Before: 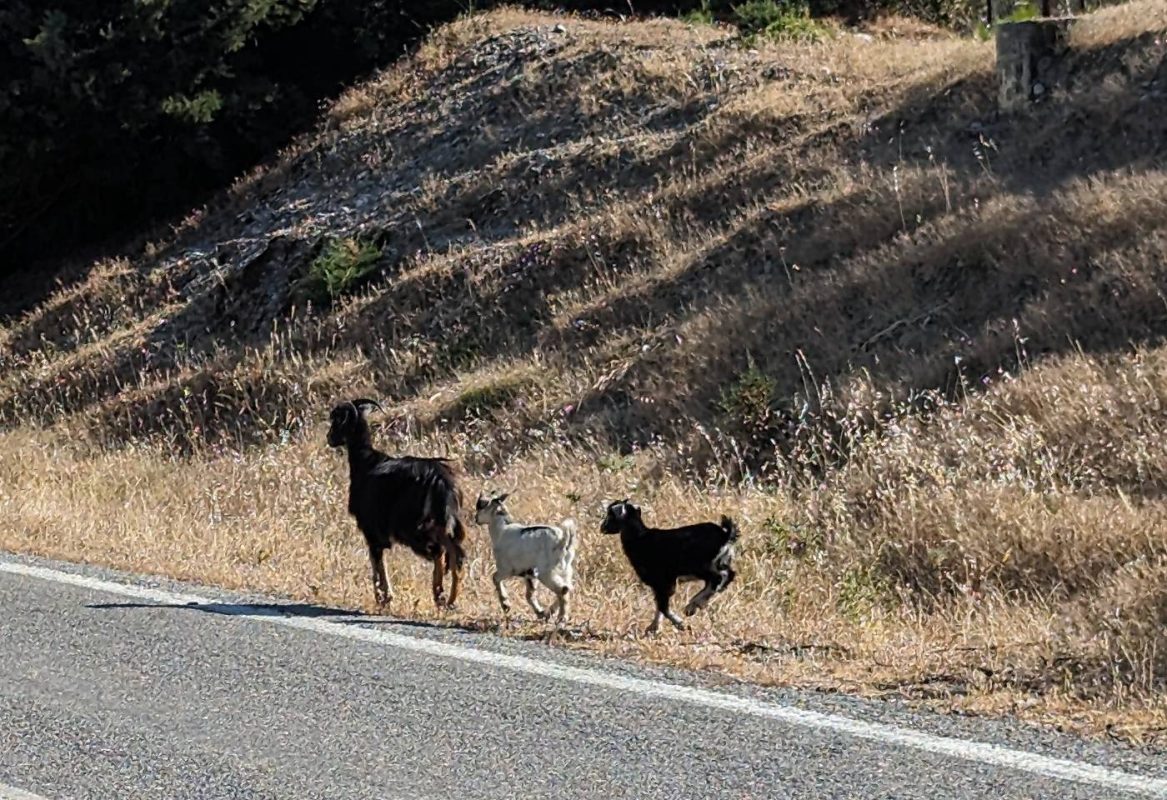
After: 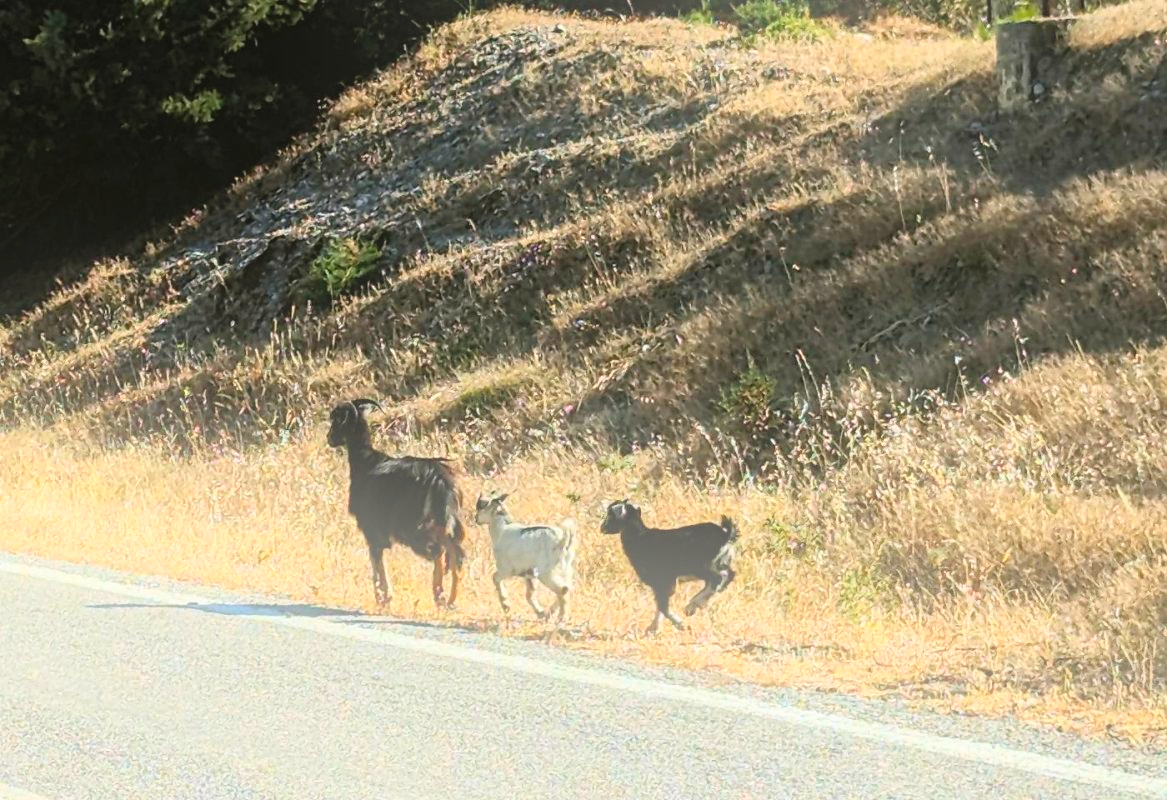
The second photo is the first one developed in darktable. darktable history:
contrast brightness saturation: contrast 0.24, brightness 0.26, saturation 0.39
color balance: mode lift, gamma, gain (sRGB), lift [1.04, 1, 1, 0.97], gamma [1.01, 1, 1, 0.97], gain [0.96, 1, 1, 0.97]
bloom: threshold 82.5%, strength 16.25%
